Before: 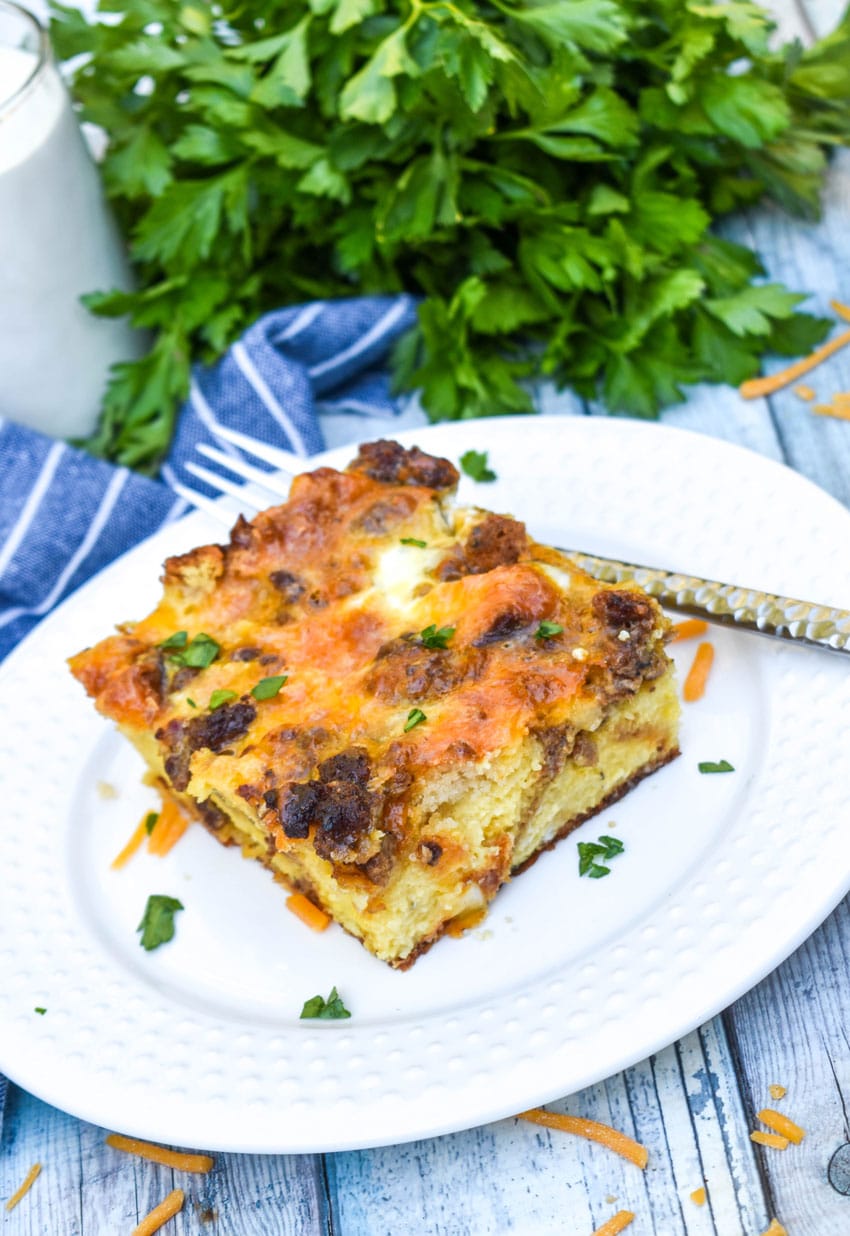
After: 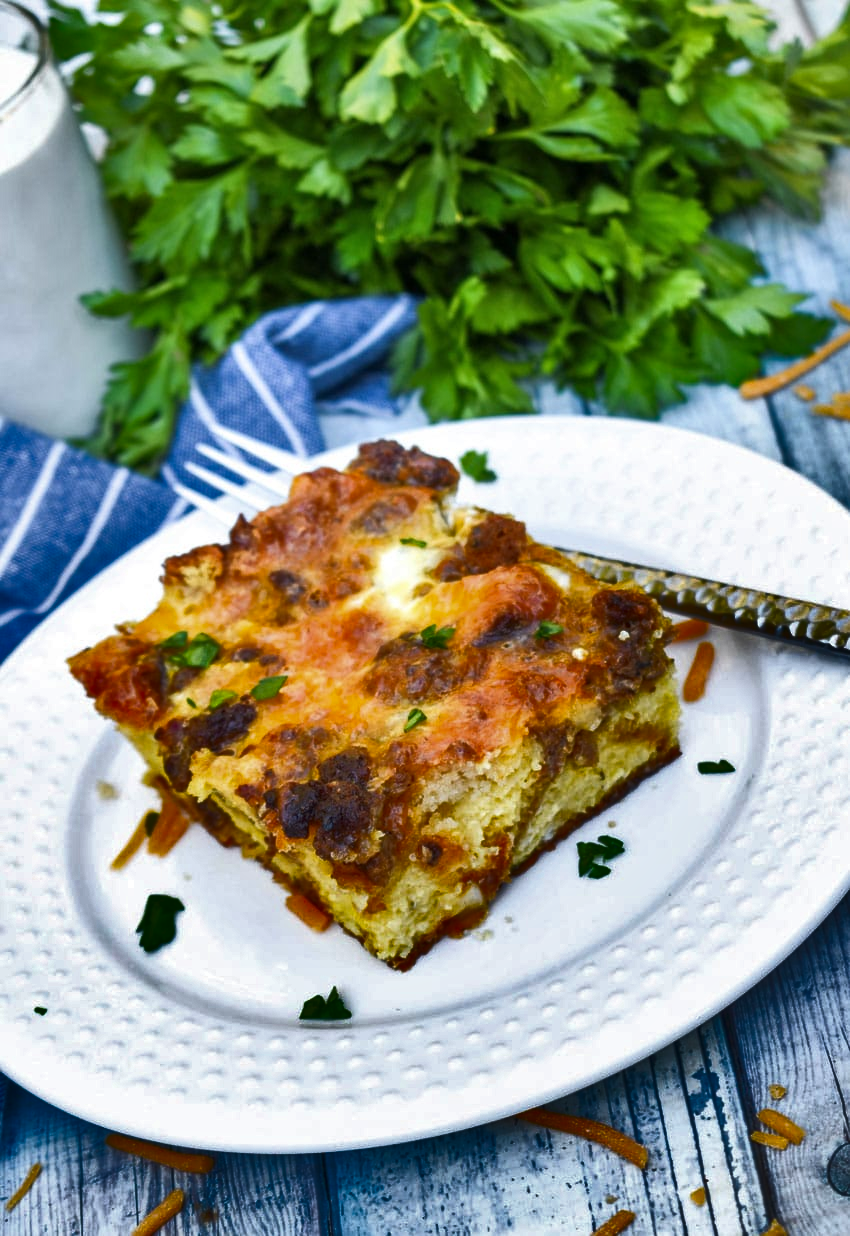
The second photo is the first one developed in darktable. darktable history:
shadows and highlights: shadows 20.96, highlights -82.5, soften with gaussian
